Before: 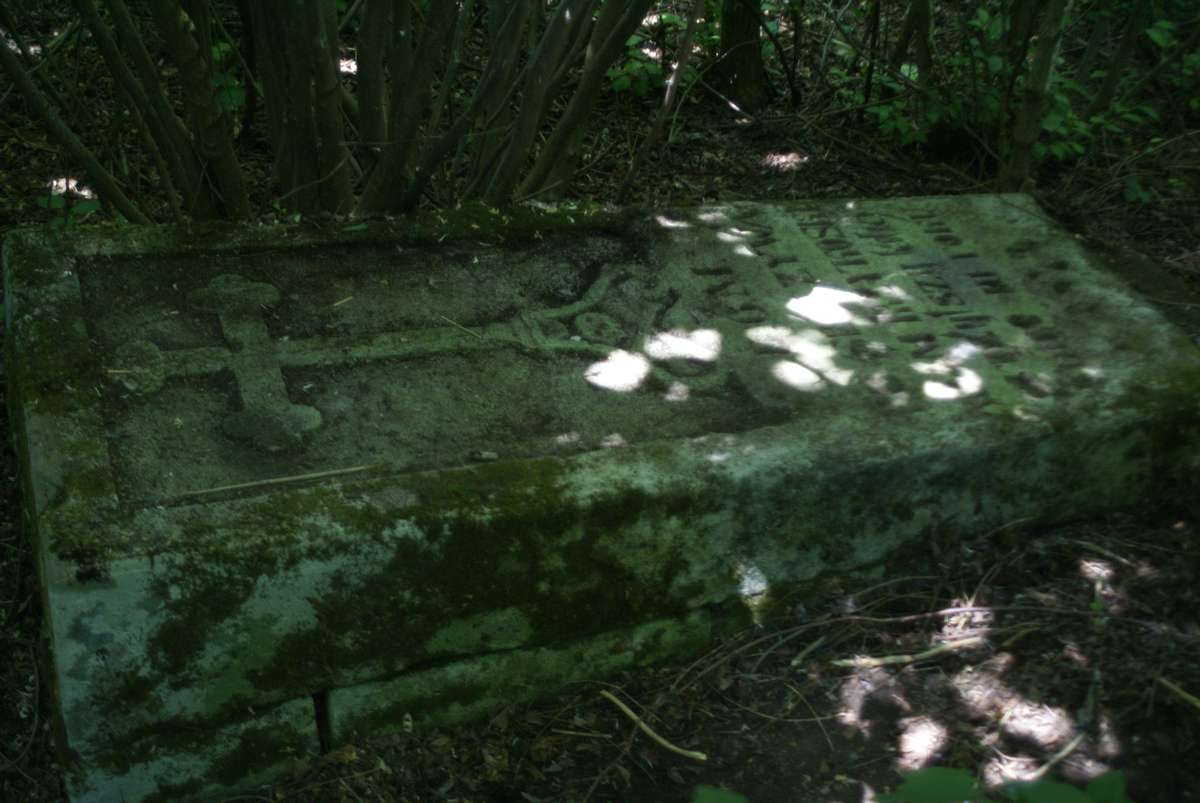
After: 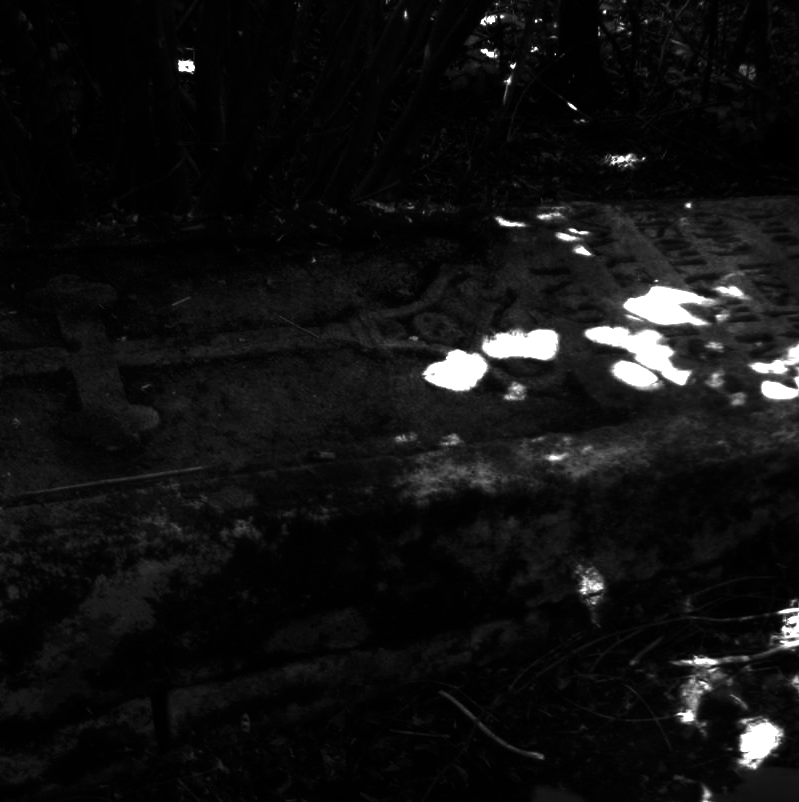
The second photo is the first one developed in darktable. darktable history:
color balance: lift [1.005, 0.99, 1.007, 1.01], gamma [1, 1.034, 1.032, 0.966], gain [0.873, 1.055, 1.067, 0.933]
exposure: black level correction 0, exposure 1.1 EV, compensate exposure bias true, compensate highlight preservation false
contrast brightness saturation: contrast 0.02, brightness -1, saturation -1
crop and rotate: left 13.537%, right 19.796%
haze removal: strength -0.1, adaptive false
